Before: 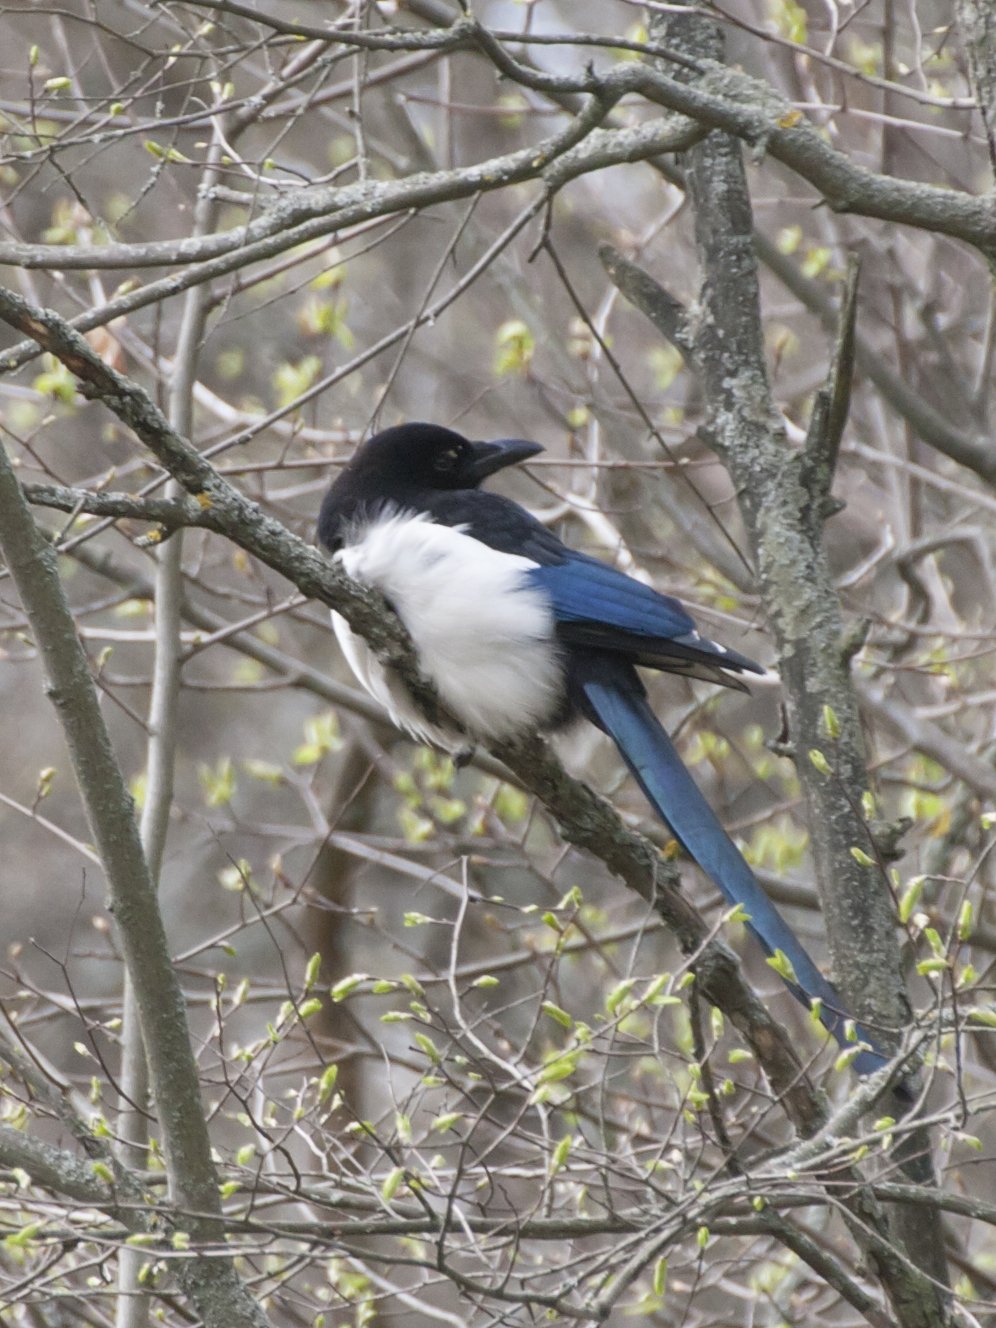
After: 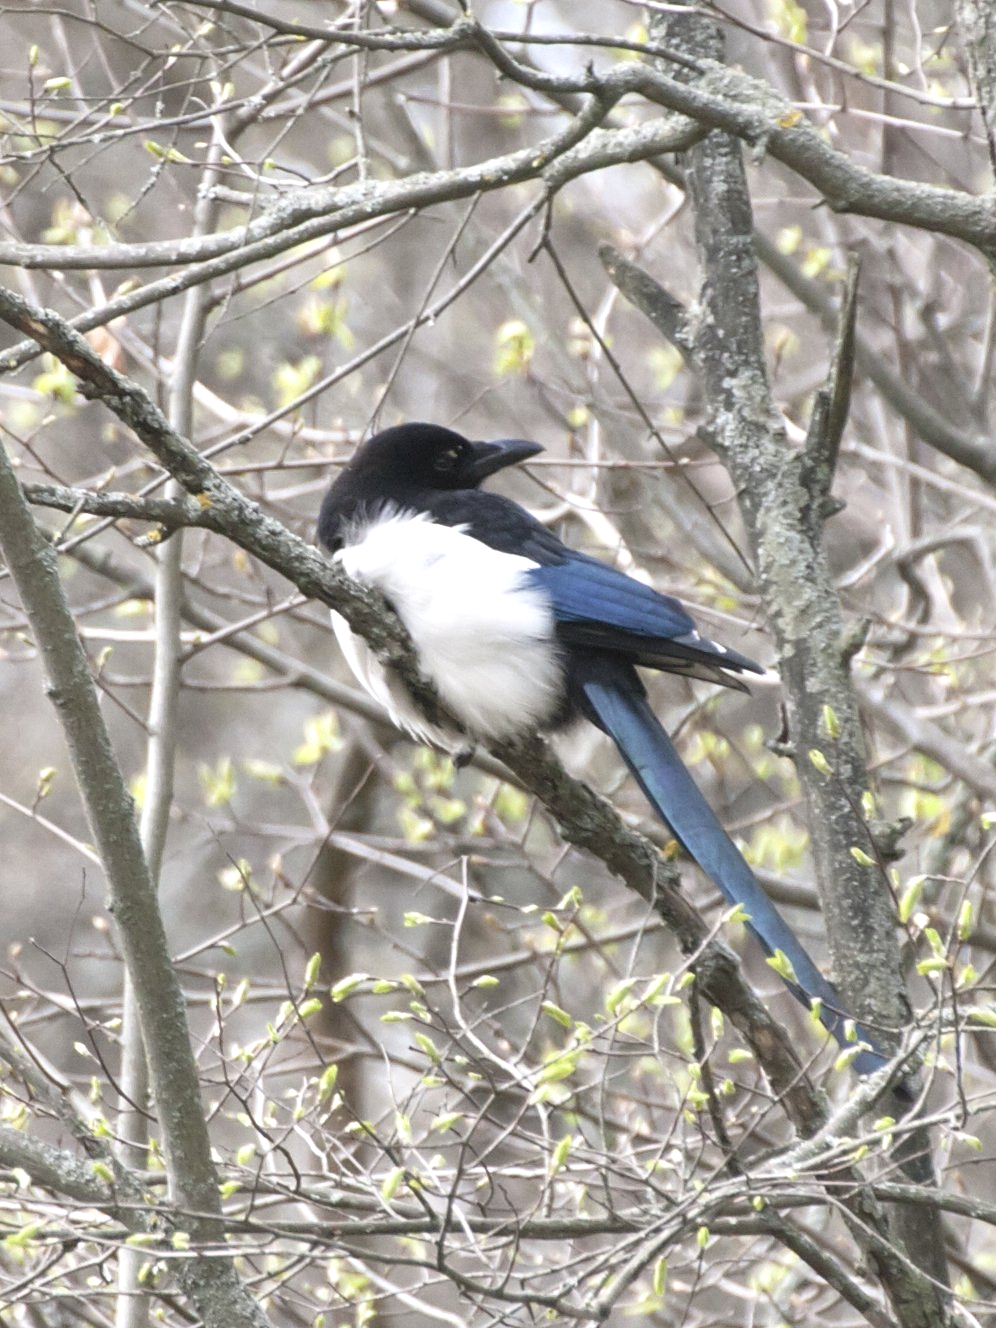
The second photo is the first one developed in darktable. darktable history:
exposure: exposure 0.607 EV, compensate highlight preservation false
contrast brightness saturation: contrast 0.108, saturation -0.165
